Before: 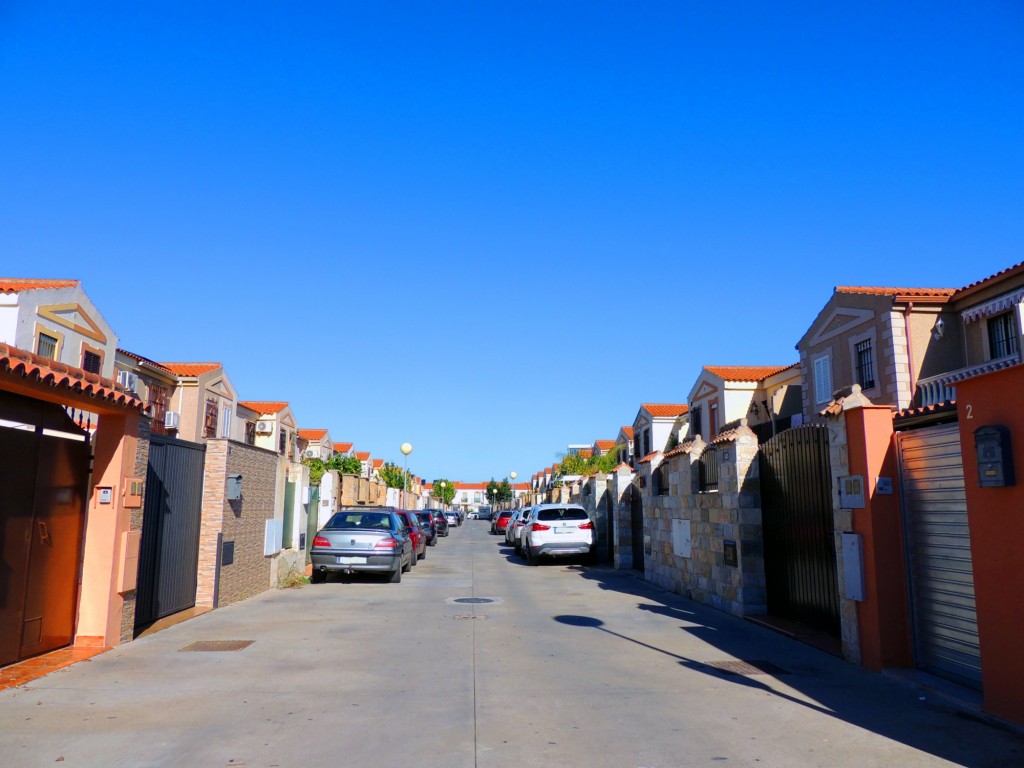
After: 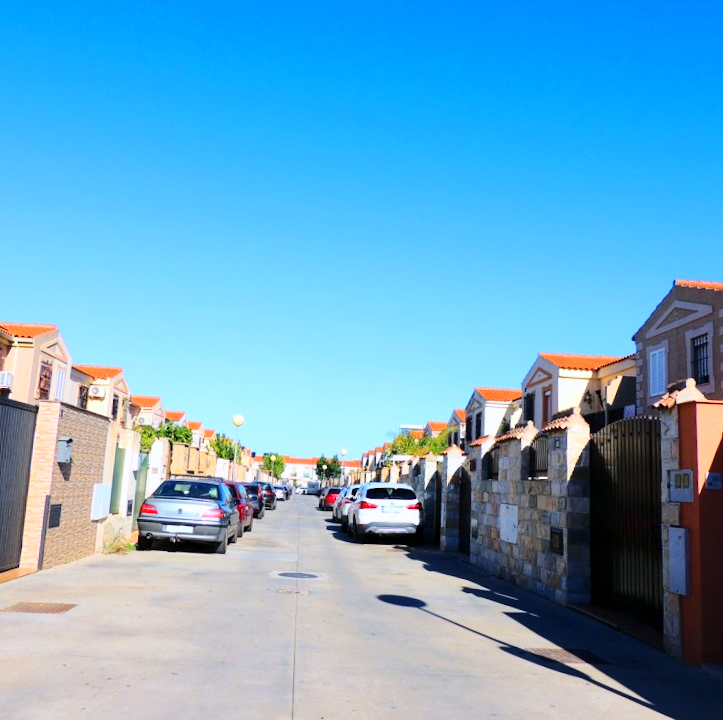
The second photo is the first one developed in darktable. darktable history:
base curve: curves: ch0 [(0, 0) (0.028, 0.03) (0.121, 0.232) (0.46, 0.748) (0.859, 0.968) (1, 1)]
crop and rotate: angle -2.87°, left 13.952%, top 0.017%, right 10.805%, bottom 0.081%
